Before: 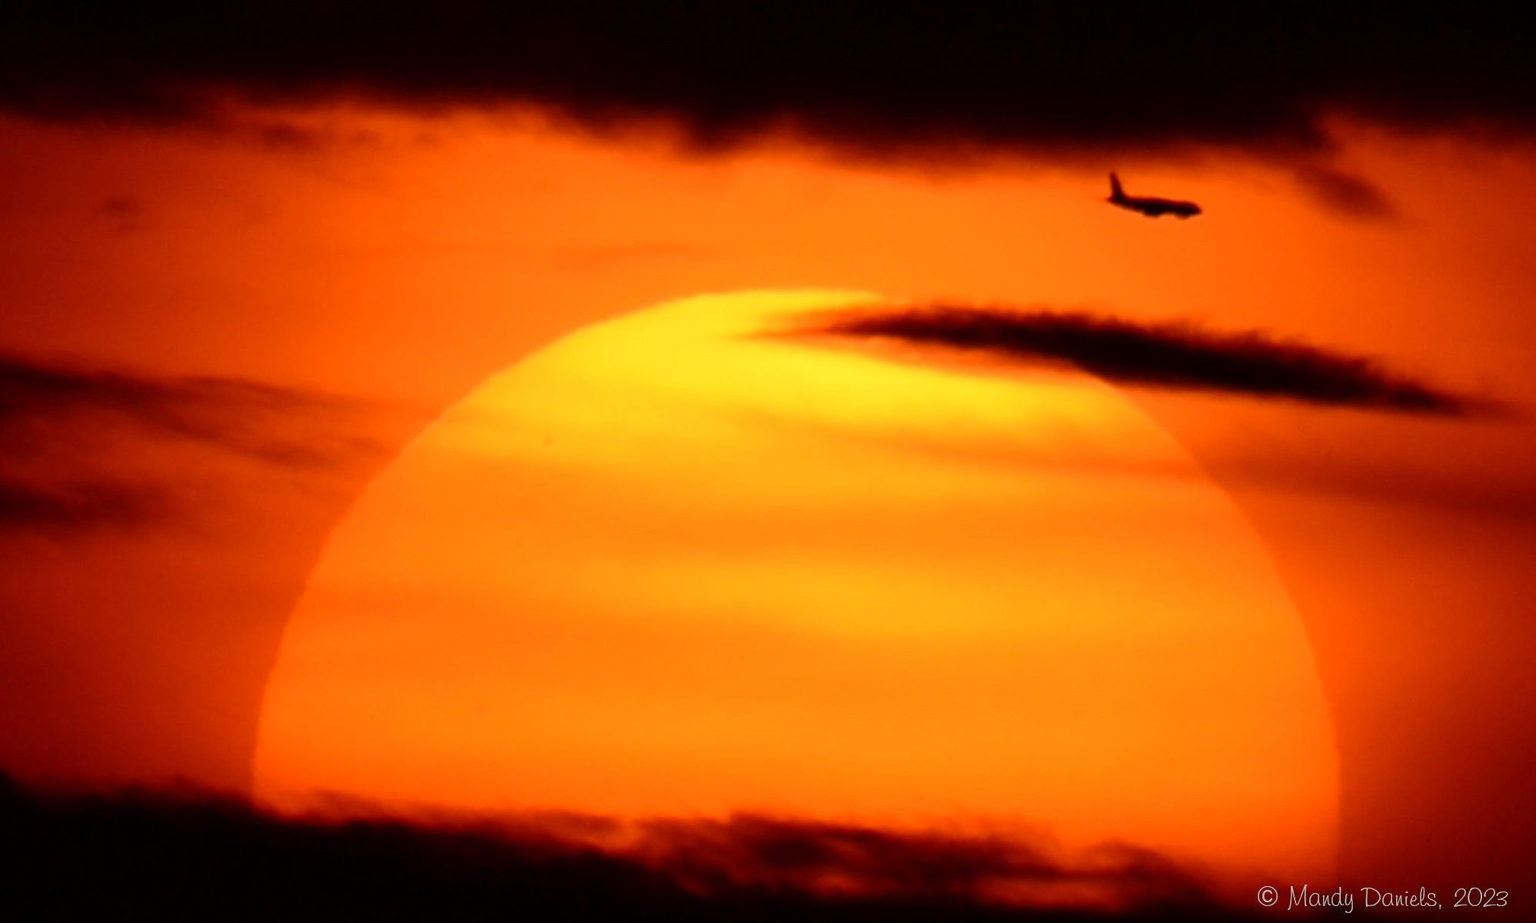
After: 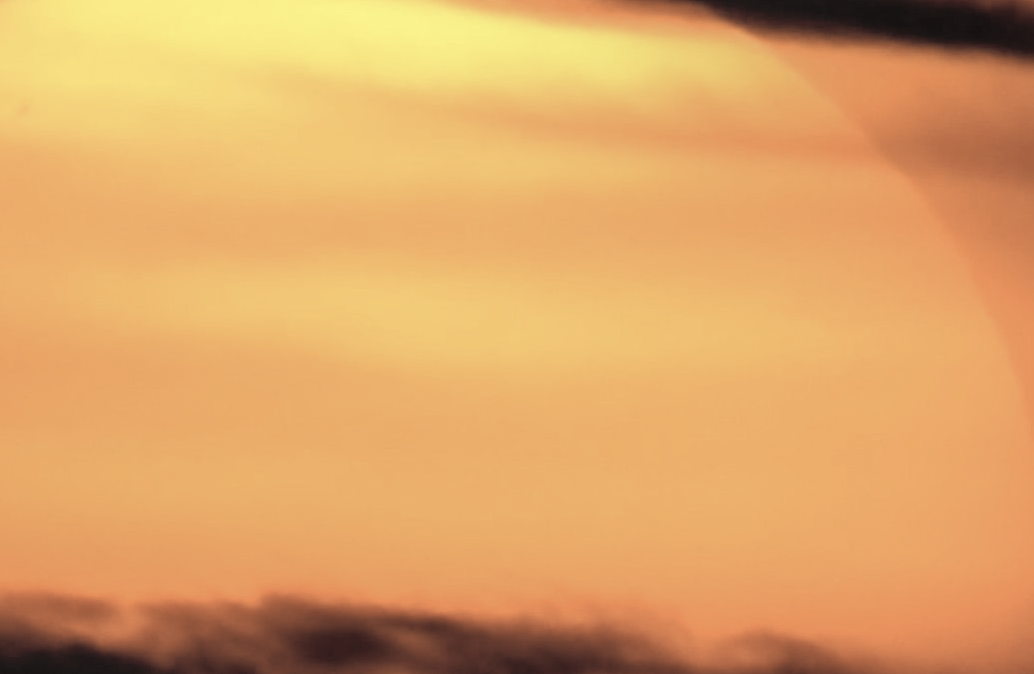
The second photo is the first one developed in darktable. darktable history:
local contrast: detail 109%
contrast brightness saturation: brightness 0.188, saturation -0.488
color correction: highlights a* -4.38, highlights b* 7.32
crop: left 34.505%, top 38.588%, right 13.738%, bottom 5.222%
